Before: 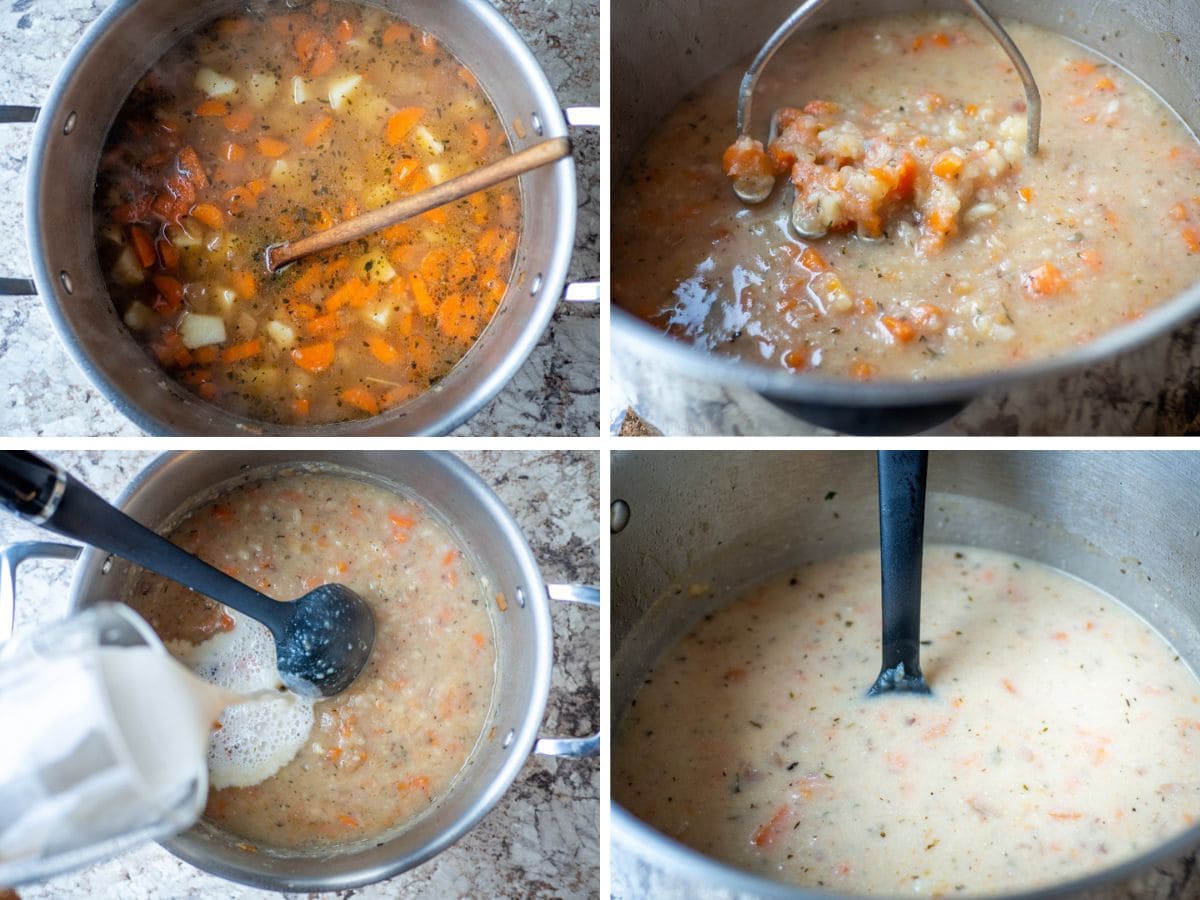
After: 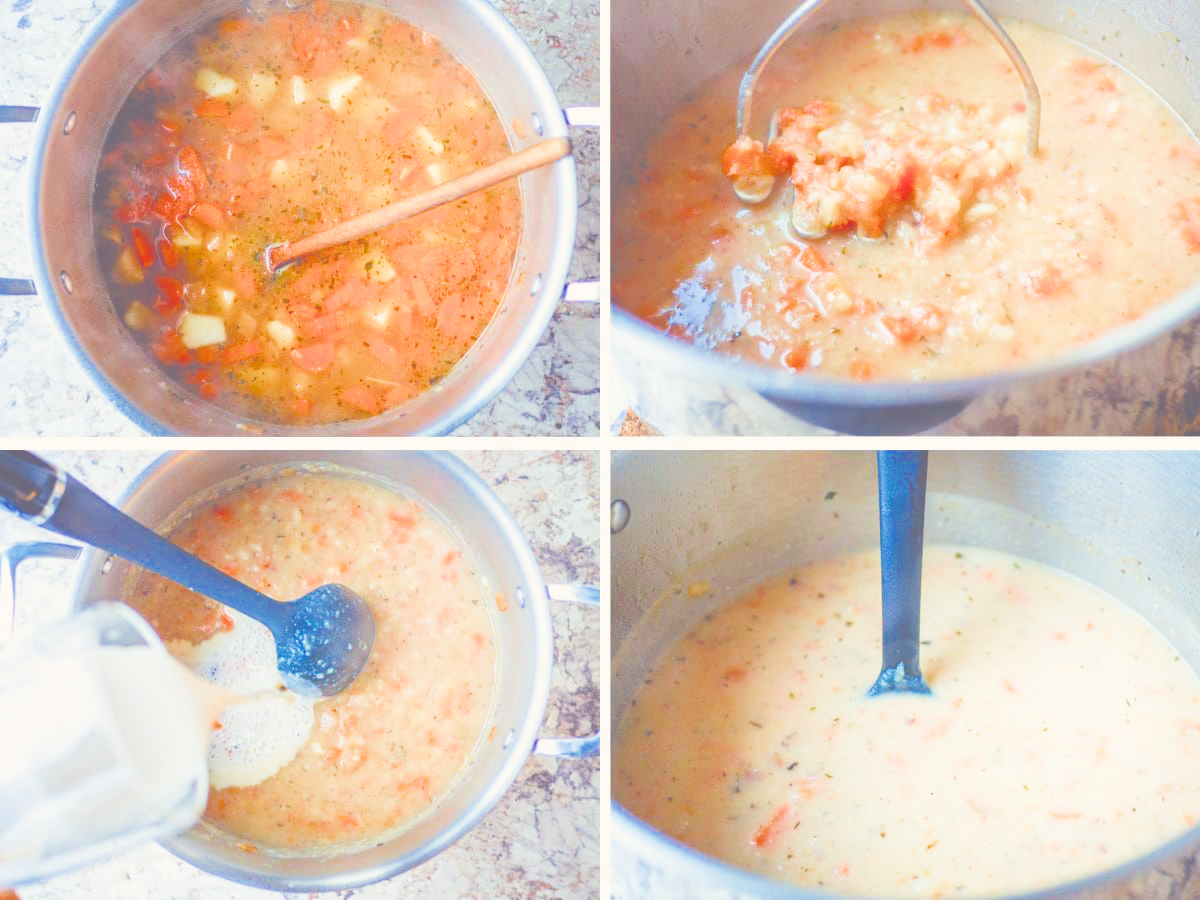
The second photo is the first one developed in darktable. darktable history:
filmic rgb: middle gray luminance 2.5%, black relative exposure -10 EV, white relative exposure 7 EV, threshold 6 EV, dynamic range scaling 10%, target black luminance 0%, hardness 3.19, latitude 44.39%, contrast 0.682, highlights saturation mix 5%, shadows ↔ highlights balance 13.63%, add noise in highlights 0, color science v3 (2019), use custom middle-gray values true, iterations of high-quality reconstruction 0, contrast in highlights soft, enable highlight reconstruction true
color balance rgb: shadows lift › chroma 3%, shadows lift › hue 280.8°, power › hue 330°, highlights gain › chroma 3%, highlights gain › hue 75.6°, global offset › luminance 2%, perceptual saturation grading › global saturation 20%, perceptual saturation grading › highlights -25%, perceptual saturation grading › shadows 50%, global vibrance 20.33%
